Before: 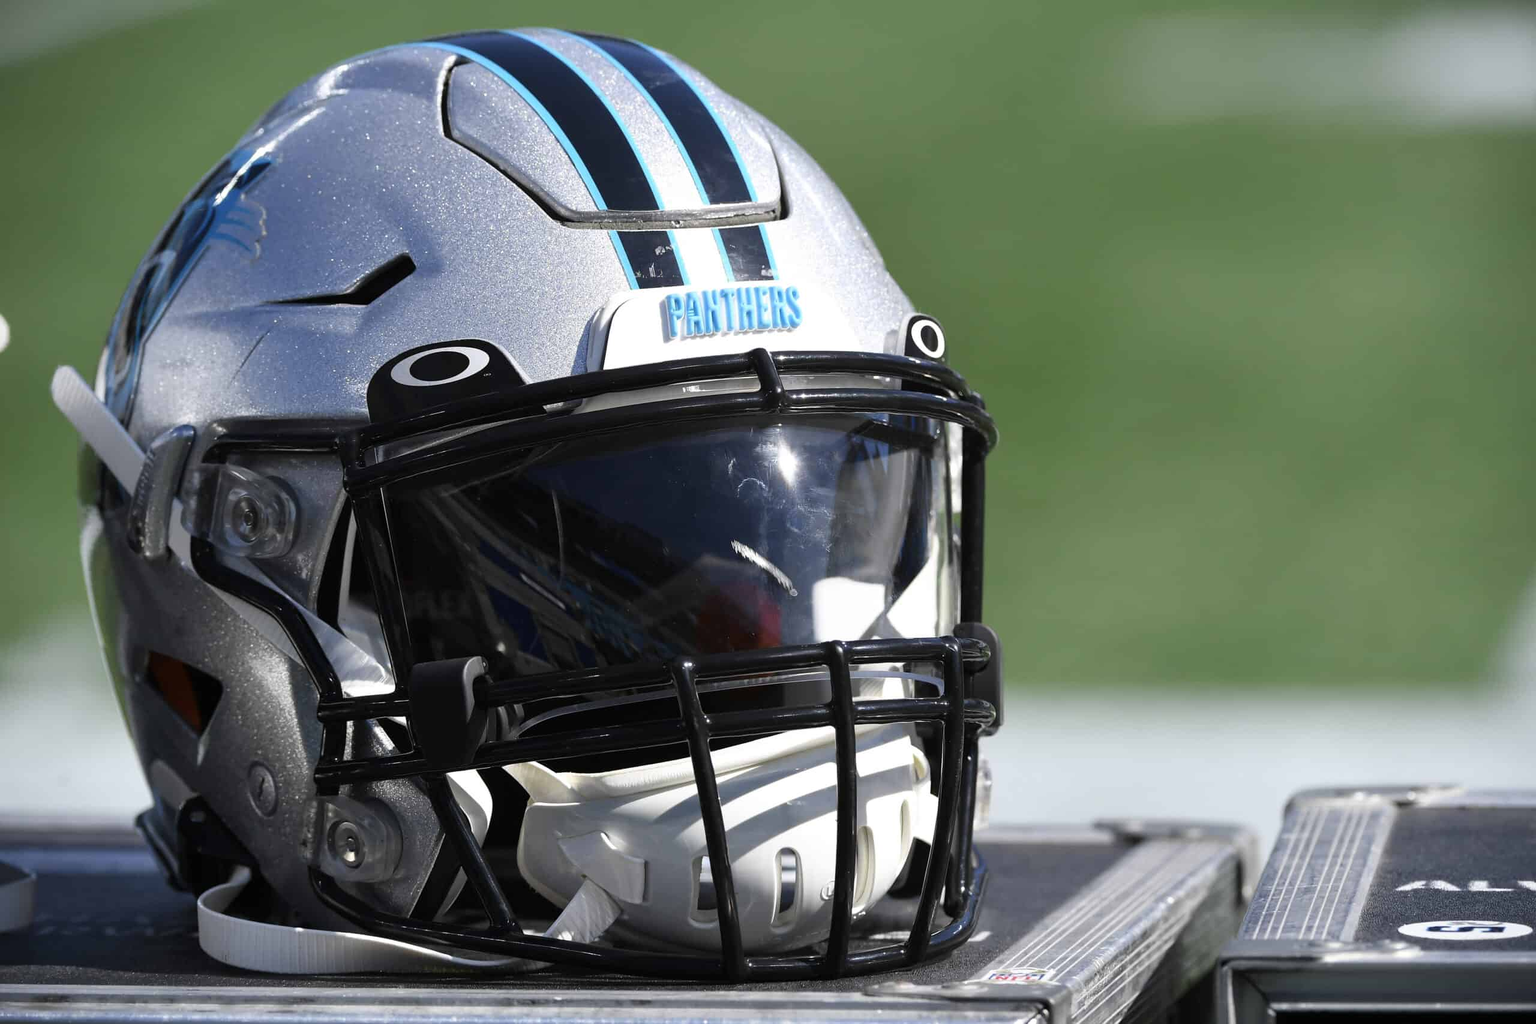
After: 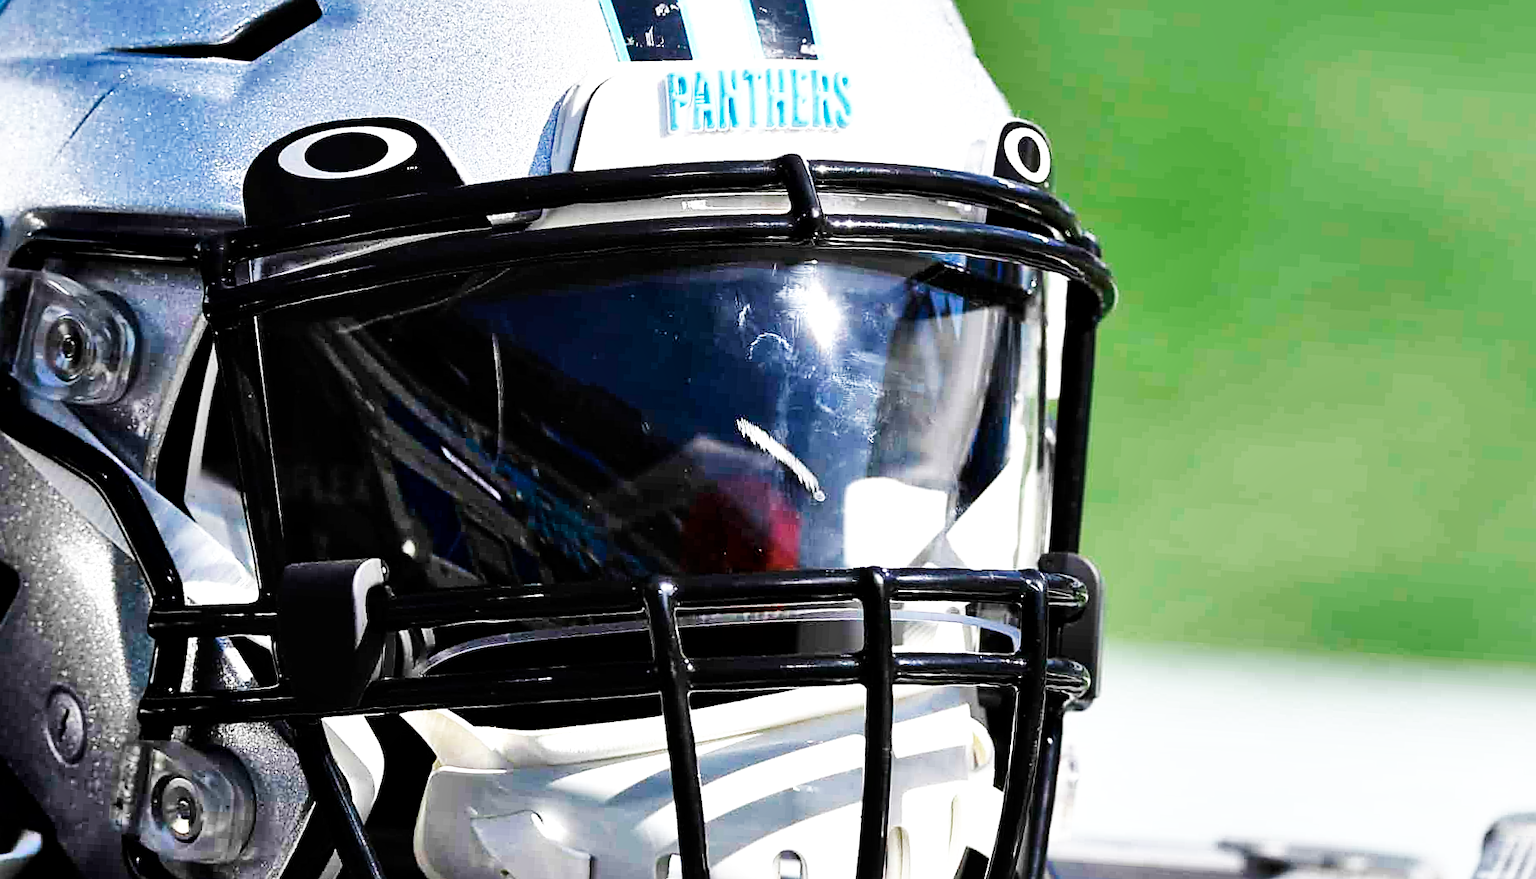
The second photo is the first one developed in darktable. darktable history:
sharpen: amount 0.492
base curve: curves: ch0 [(0, 0) (0.007, 0.004) (0.027, 0.03) (0.046, 0.07) (0.207, 0.54) (0.442, 0.872) (0.673, 0.972) (1, 1)], preserve colors none
crop and rotate: angle -3.41°, left 9.816%, top 20.9%, right 11.993%, bottom 11.99%
local contrast: mode bilateral grid, contrast 24, coarseness 50, detail 124%, midtone range 0.2
shadows and highlights: soften with gaussian
